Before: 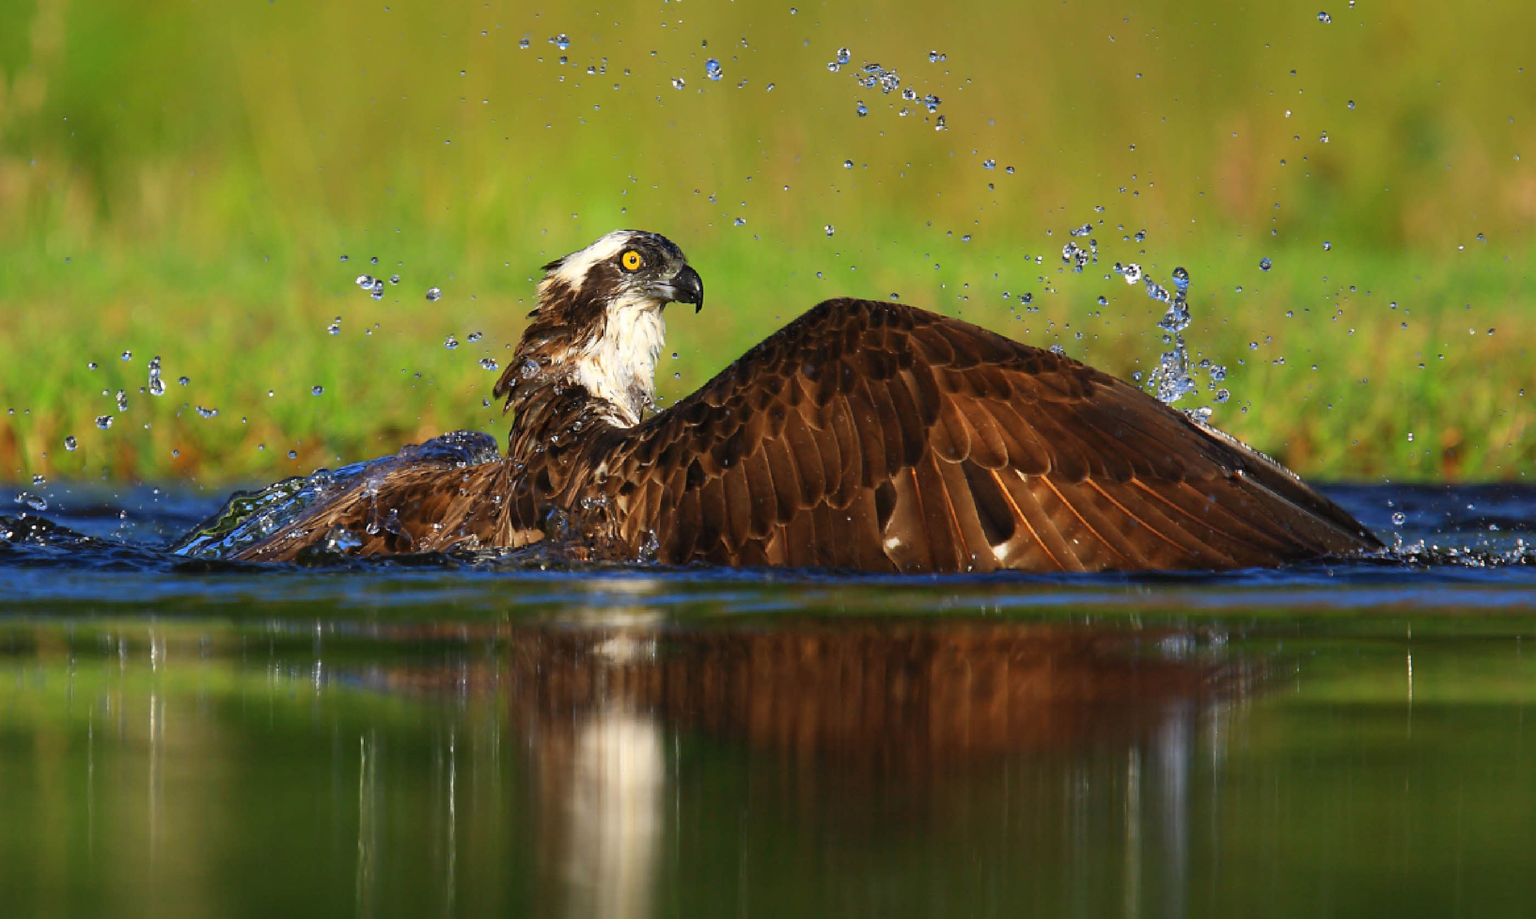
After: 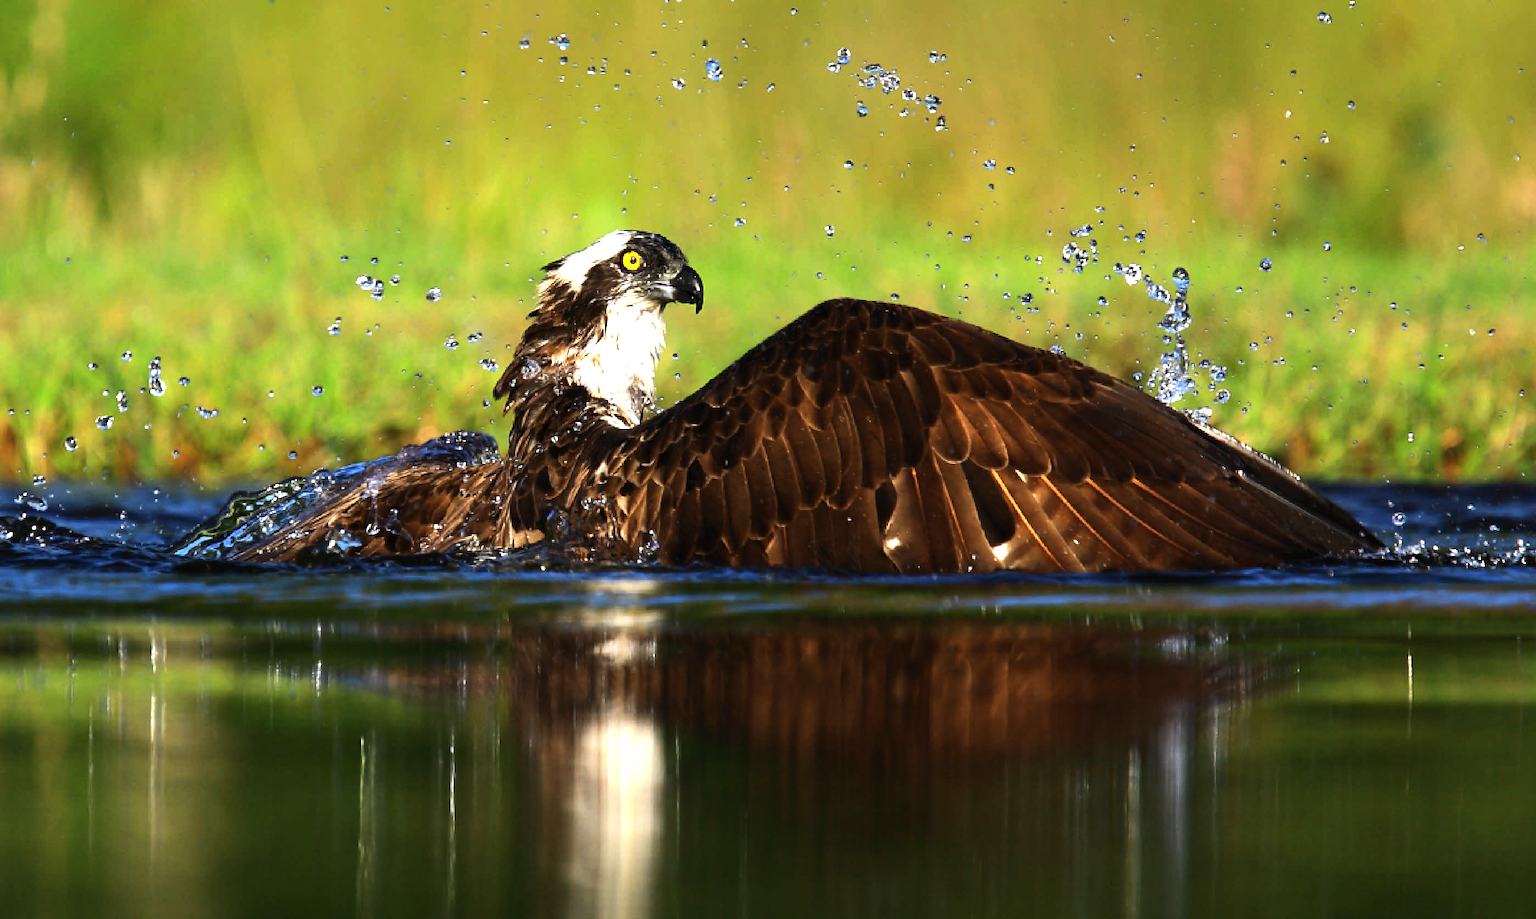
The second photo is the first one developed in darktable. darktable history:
tone equalizer: -8 EV -1.11 EV, -7 EV -1.03 EV, -6 EV -0.863 EV, -5 EV -0.551 EV, -3 EV 0.578 EV, -2 EV 0.885 EV, -1 EV 1 EV, +0 EV 1.08 EV, edges refinement/feathering 500, mask exposure compensation -1.57 EV, preserve details no
